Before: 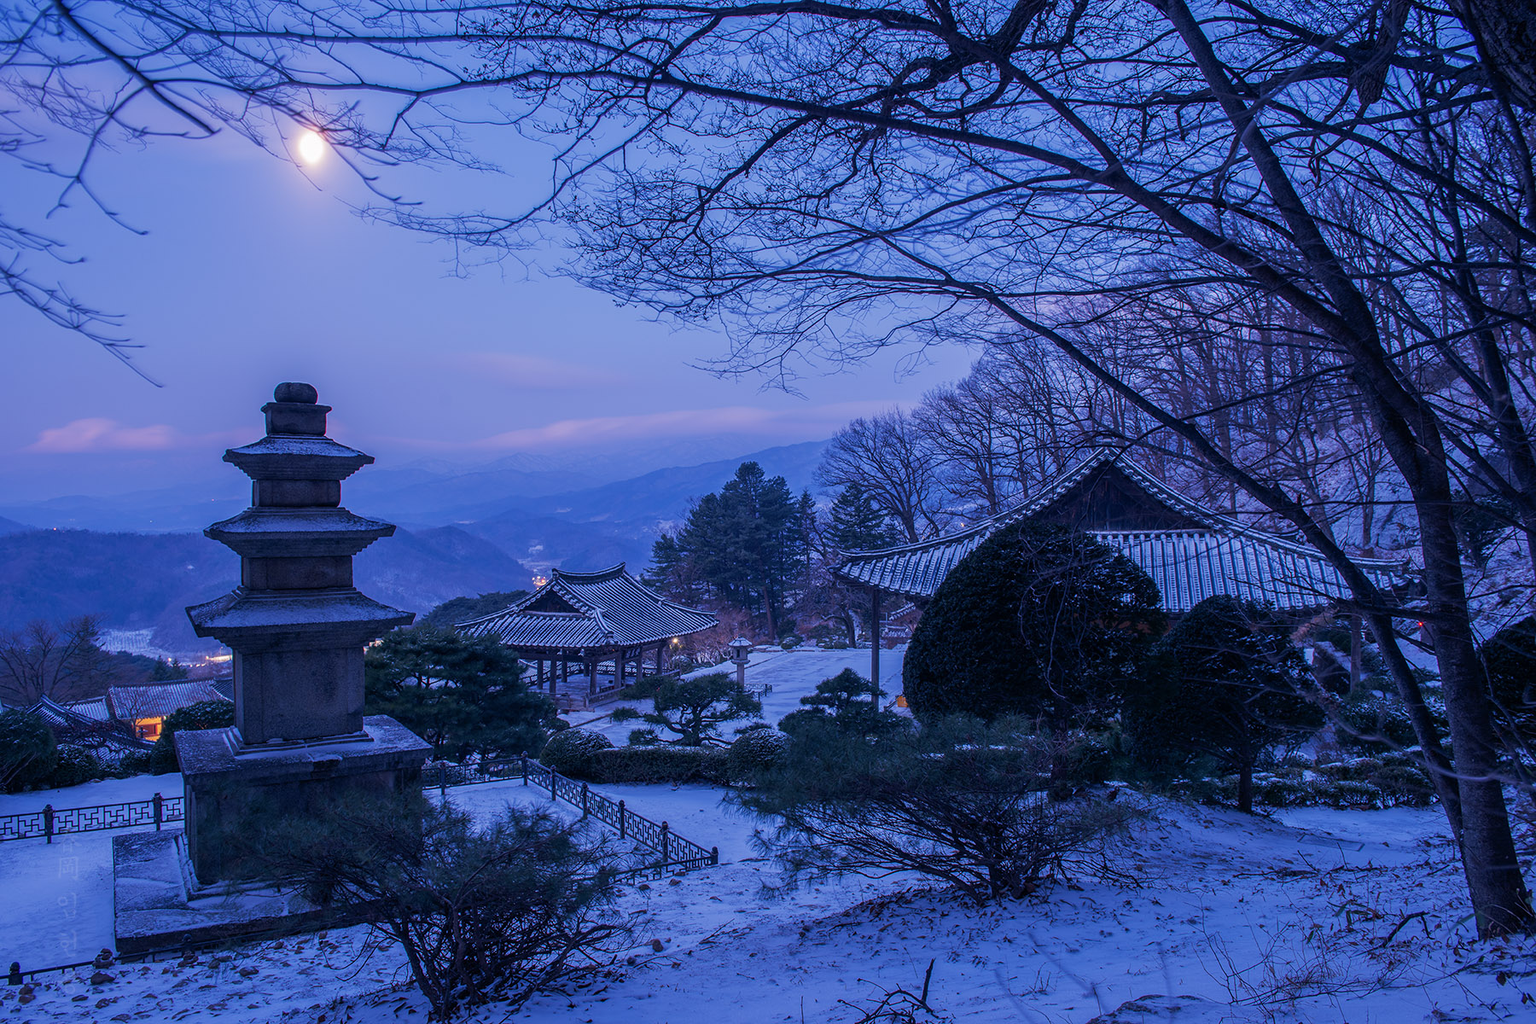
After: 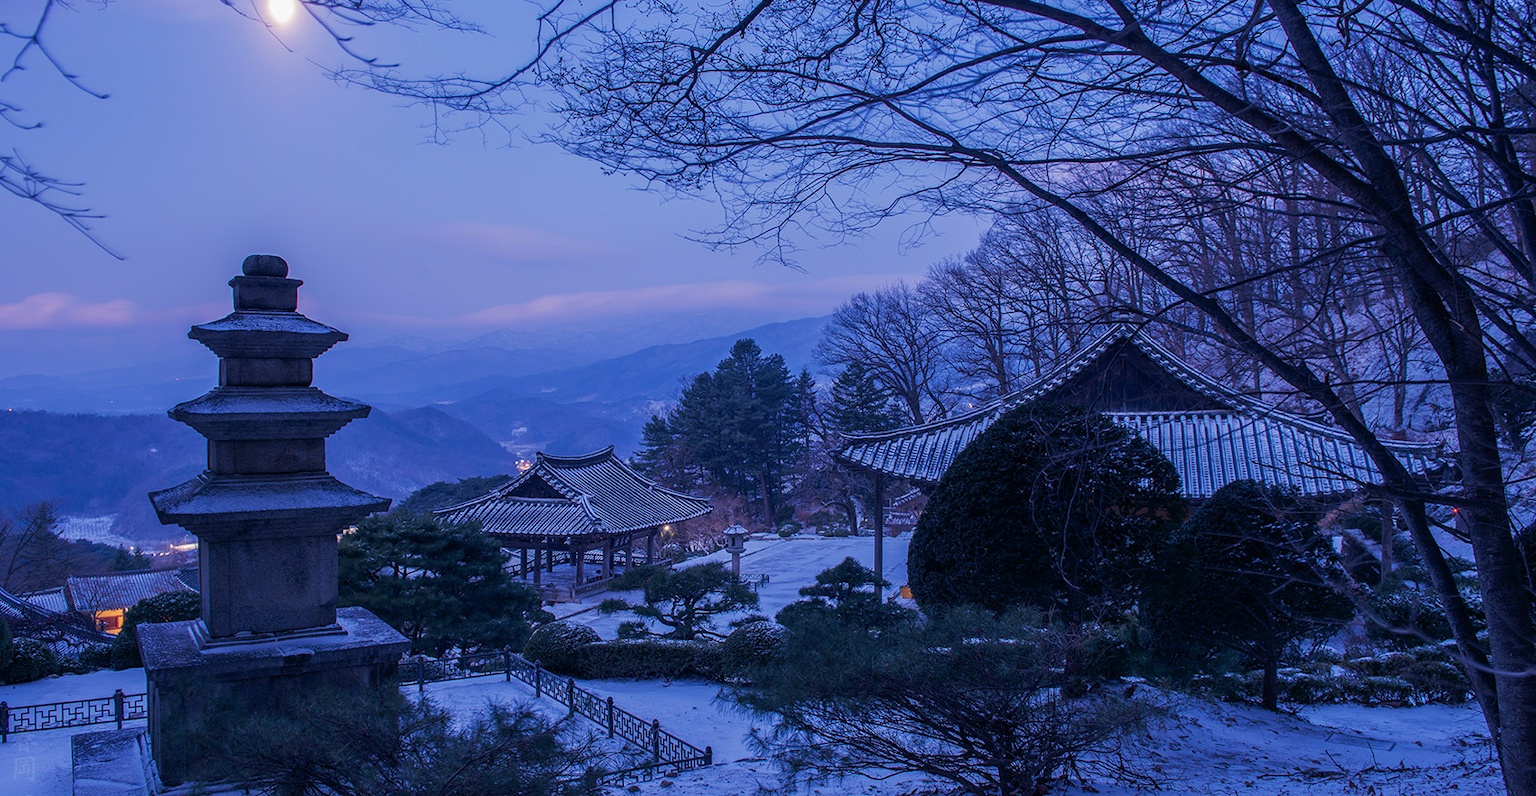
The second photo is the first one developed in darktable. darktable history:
crop and rotate: left 2.956%, top 13.851%, right 2.505%, bottom 12.589%
exposure: exposure -0.053 EV, compensate highlight preservation false
